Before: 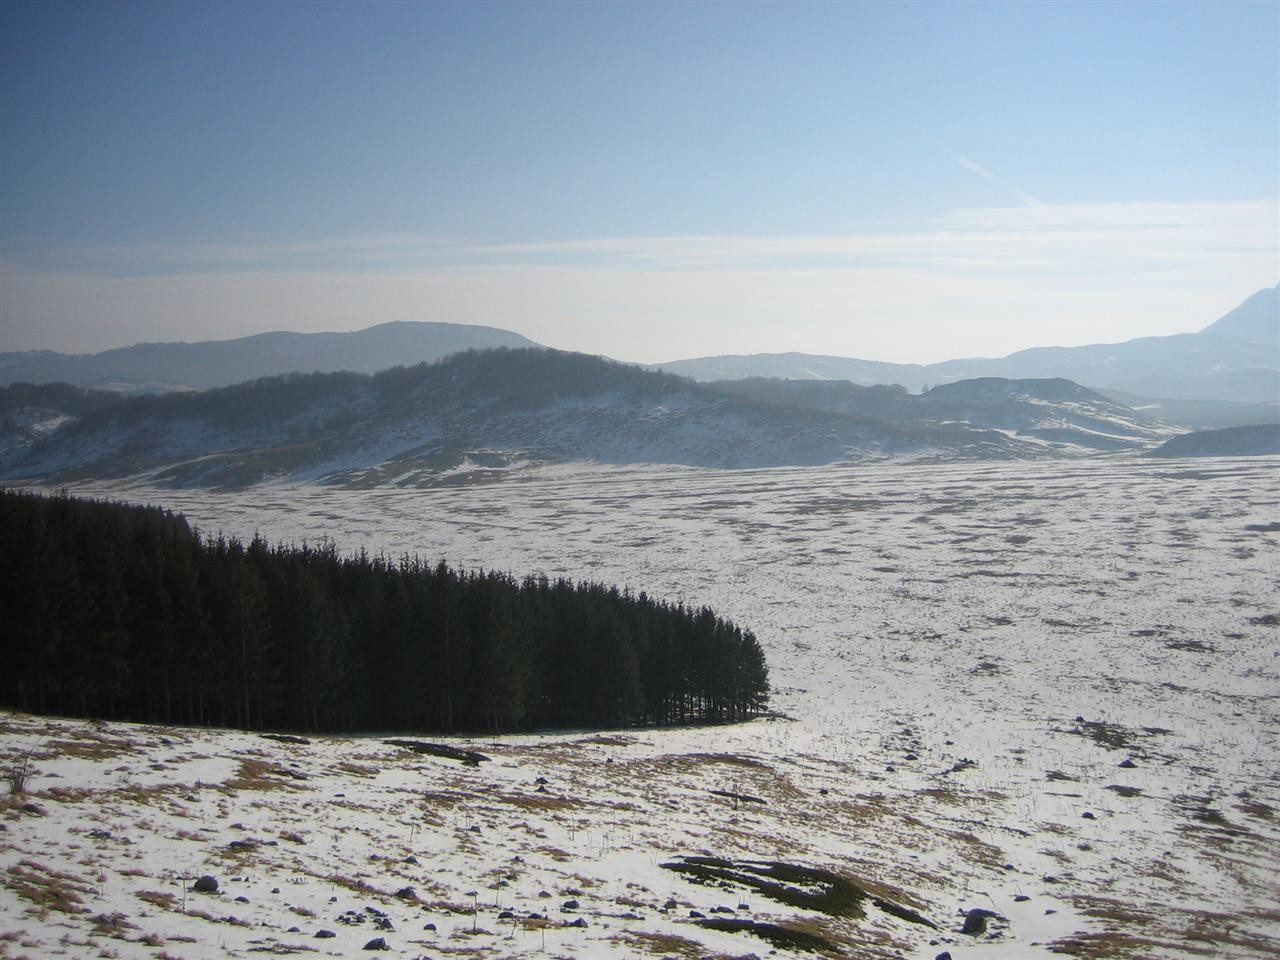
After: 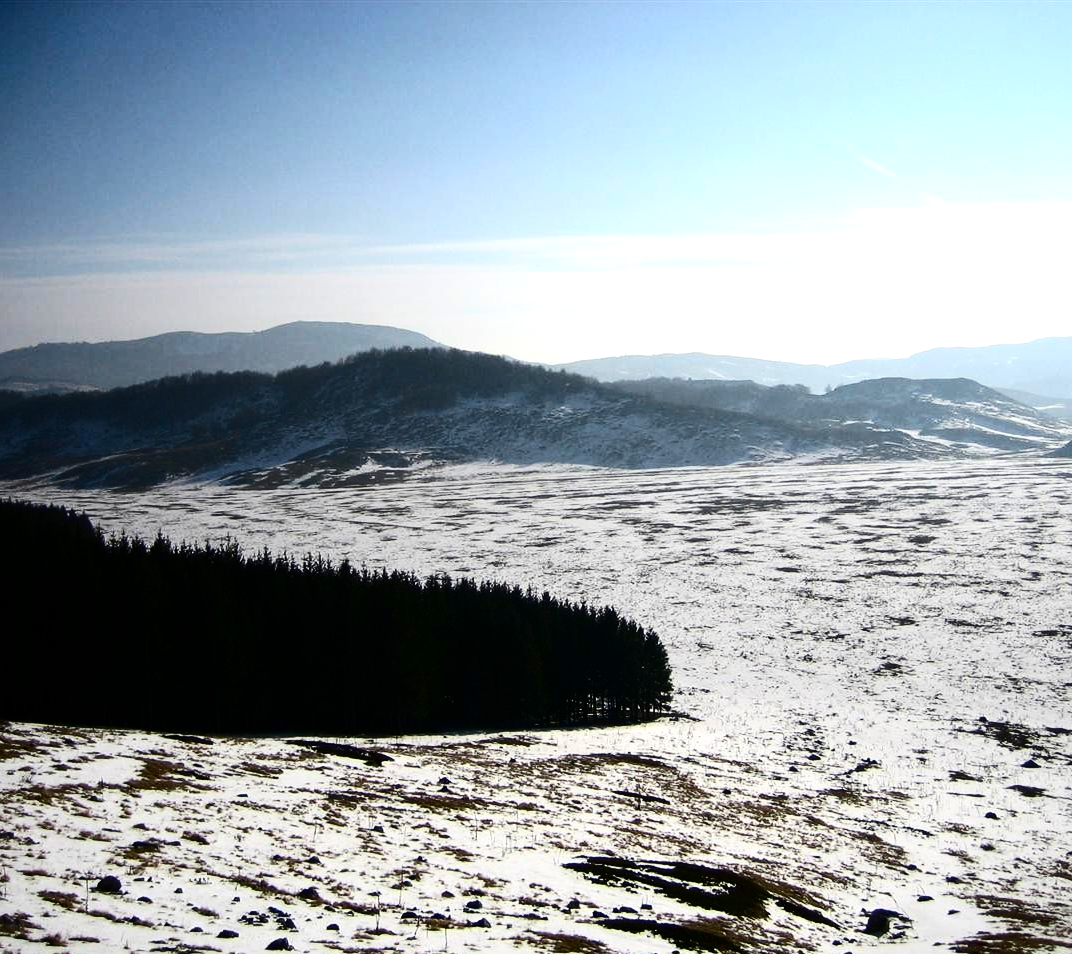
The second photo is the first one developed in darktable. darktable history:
exposure: exposure -0.021 EV, compensate highlight preservation false
tone equalizer: -8 EV -0.75 EV, -7 EV -0.7 EV, -6 EV -0.6 EV, -5 EV -0.4 EV, -3 EV 0.4 EV, -2 EV 0.6 EV, -1 EV 0.7 EV, +0 EV 0.75 EV, edges refinement/feathering 500, mask exposure compensation -1.57 EV, preserve details no
crop: left 7.598%, right 7.873%
contrast brightness saturation: contrast 0.24, brightness -0.24, saturation 0.14
